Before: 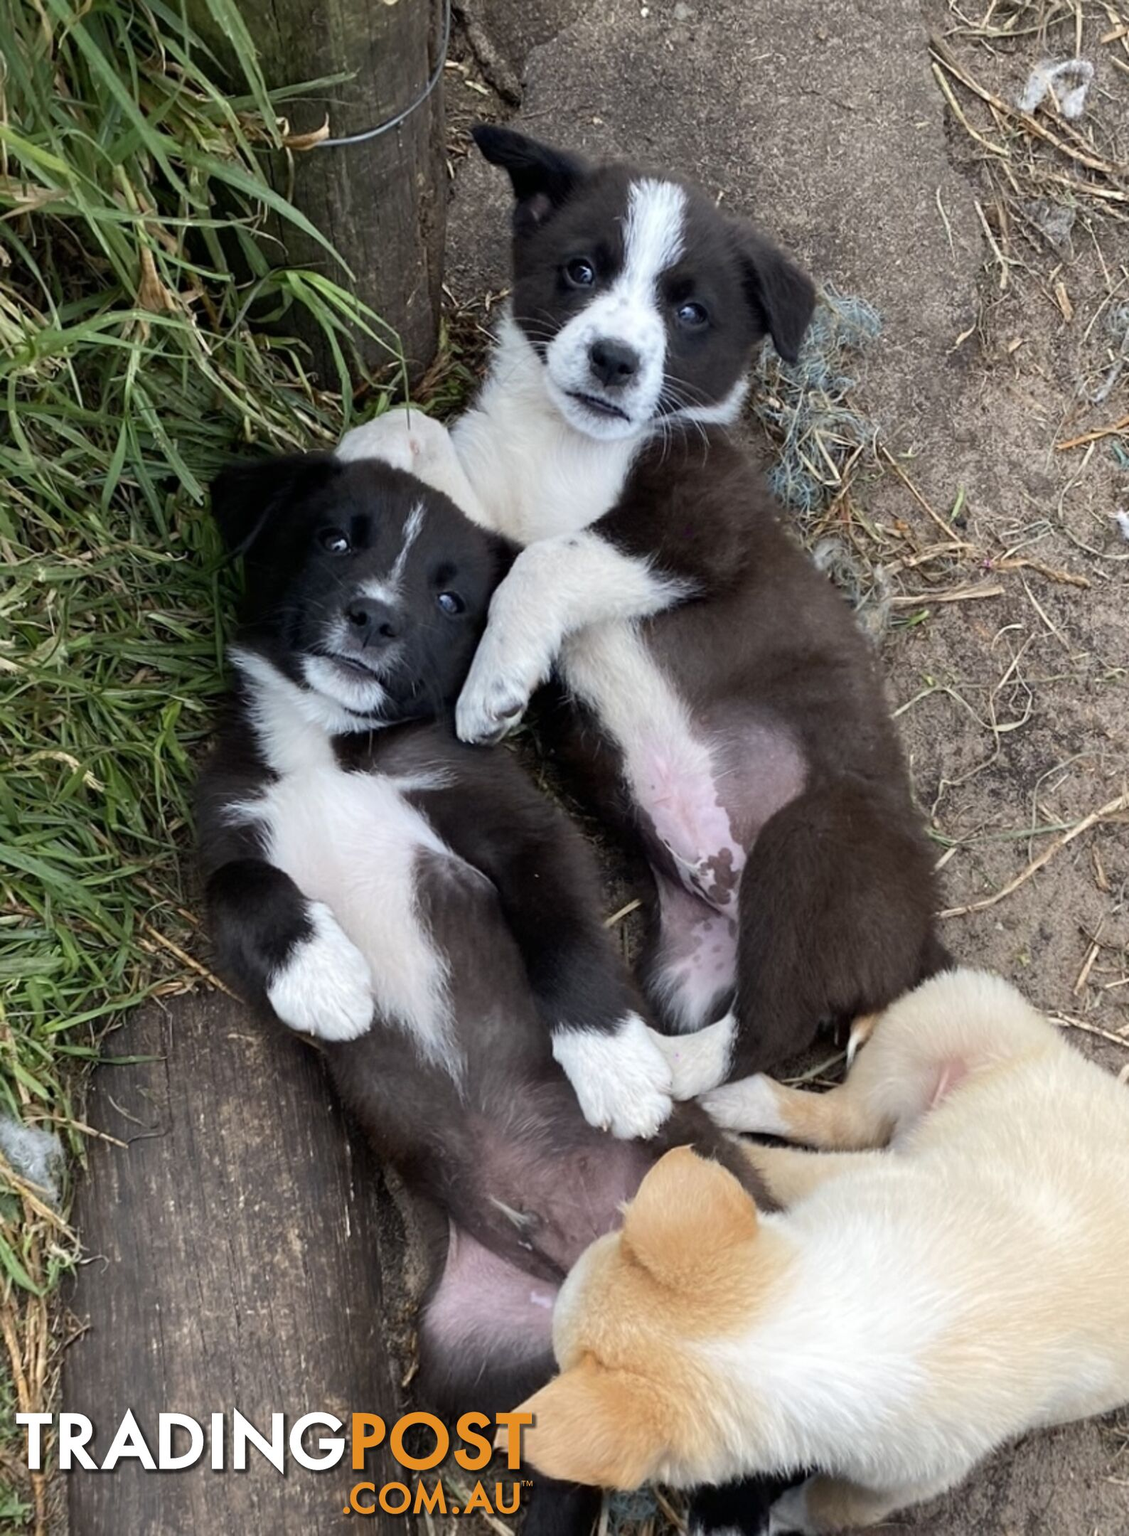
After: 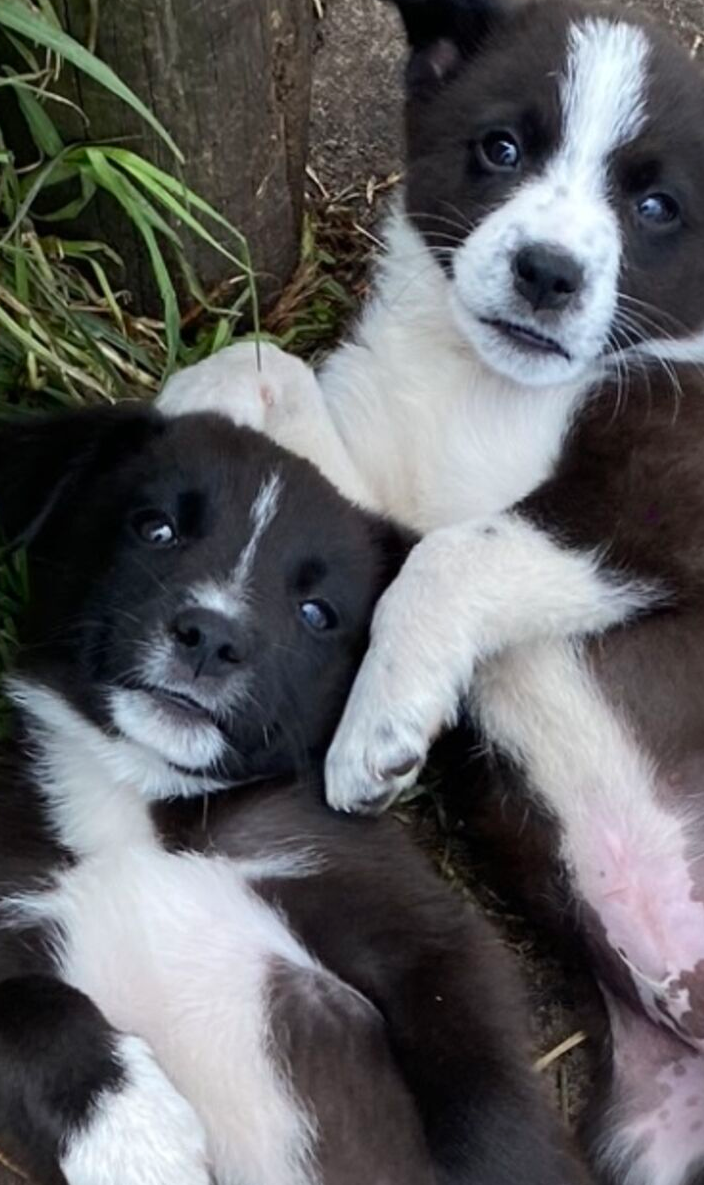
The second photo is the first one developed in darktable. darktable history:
crop: left 19.913%, top 10.795%, right 35.743%, bottom 34.305%
tone equalizer: edges refinement/feathering 500, mask exposure compensation -1.57 EV, preserve details no
